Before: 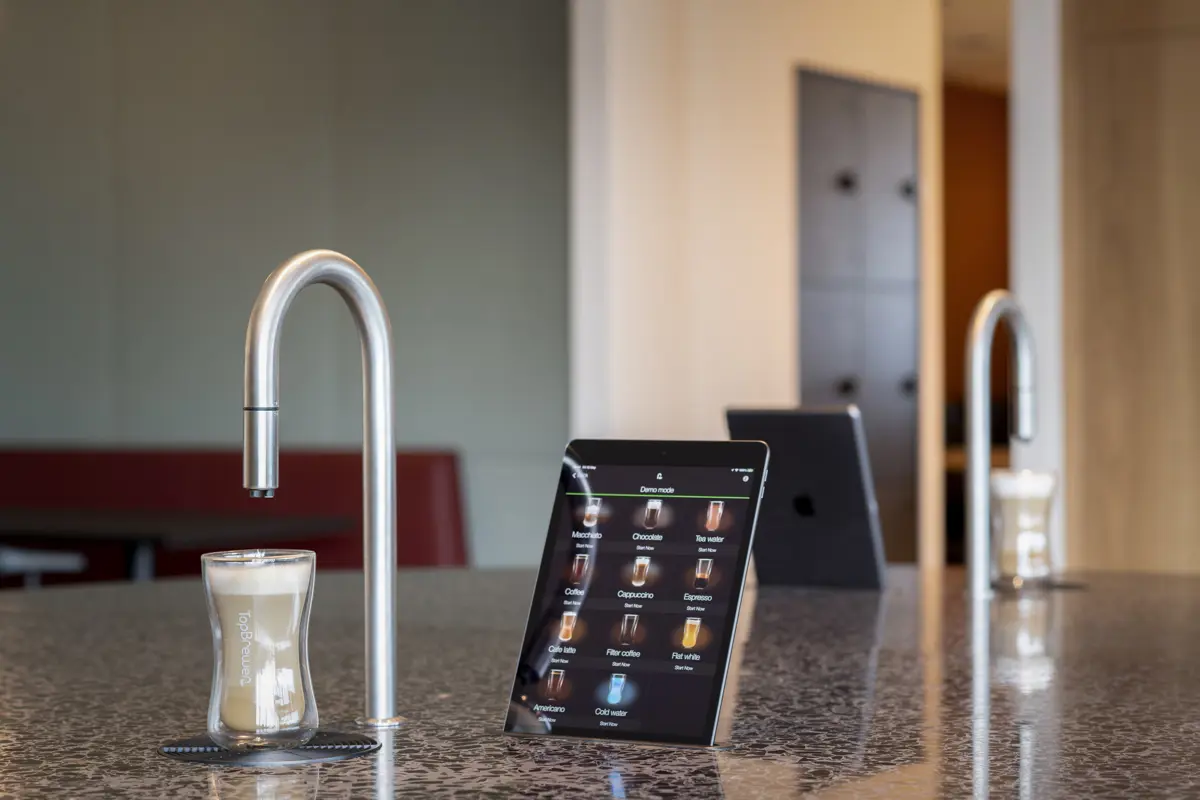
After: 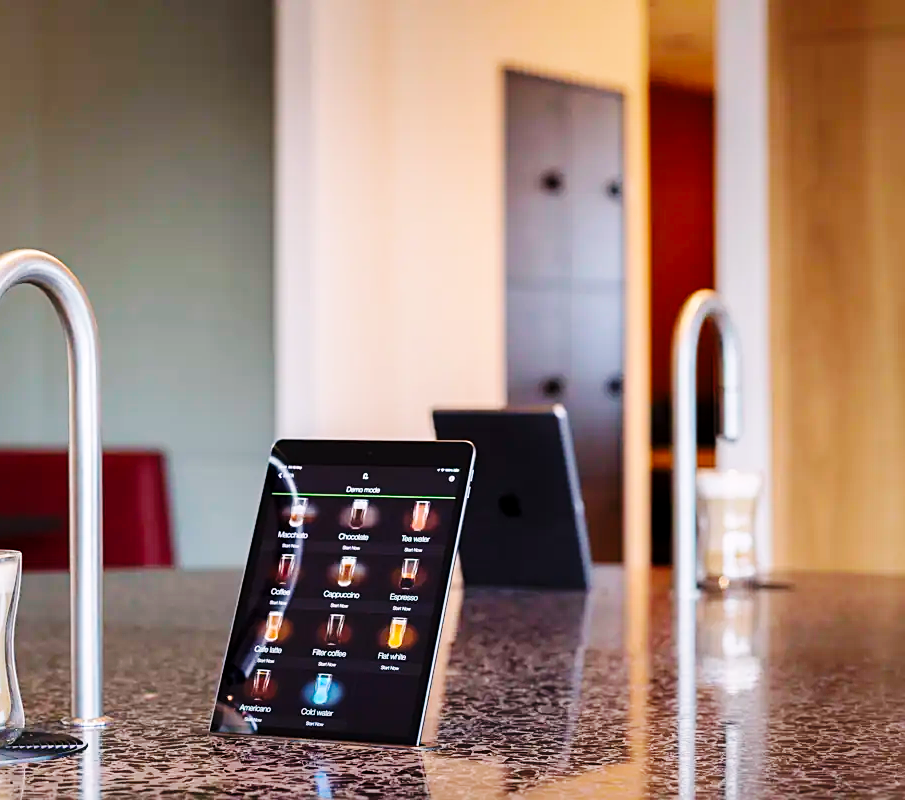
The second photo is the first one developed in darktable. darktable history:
sharpen: on, module defaults
crop and rotate: left 24.51%
color balance rgb: shadows lift › chroma 2.955%, shadows lift › hue 279.78°, highlights gain › chroma 1.516%, highlights gain › hue 306.64°, linear chroma grading › global chroma 8.79%, perceptual saturation grading › global saturation 0.371%, global vibrance 20%
base curve: curves: ch0 [(0, 0) (0.036, 0.025) (0.121, 0.166) (0.206, 0.329) (0.605, 0.79) (1, 1)], preserve colors none
